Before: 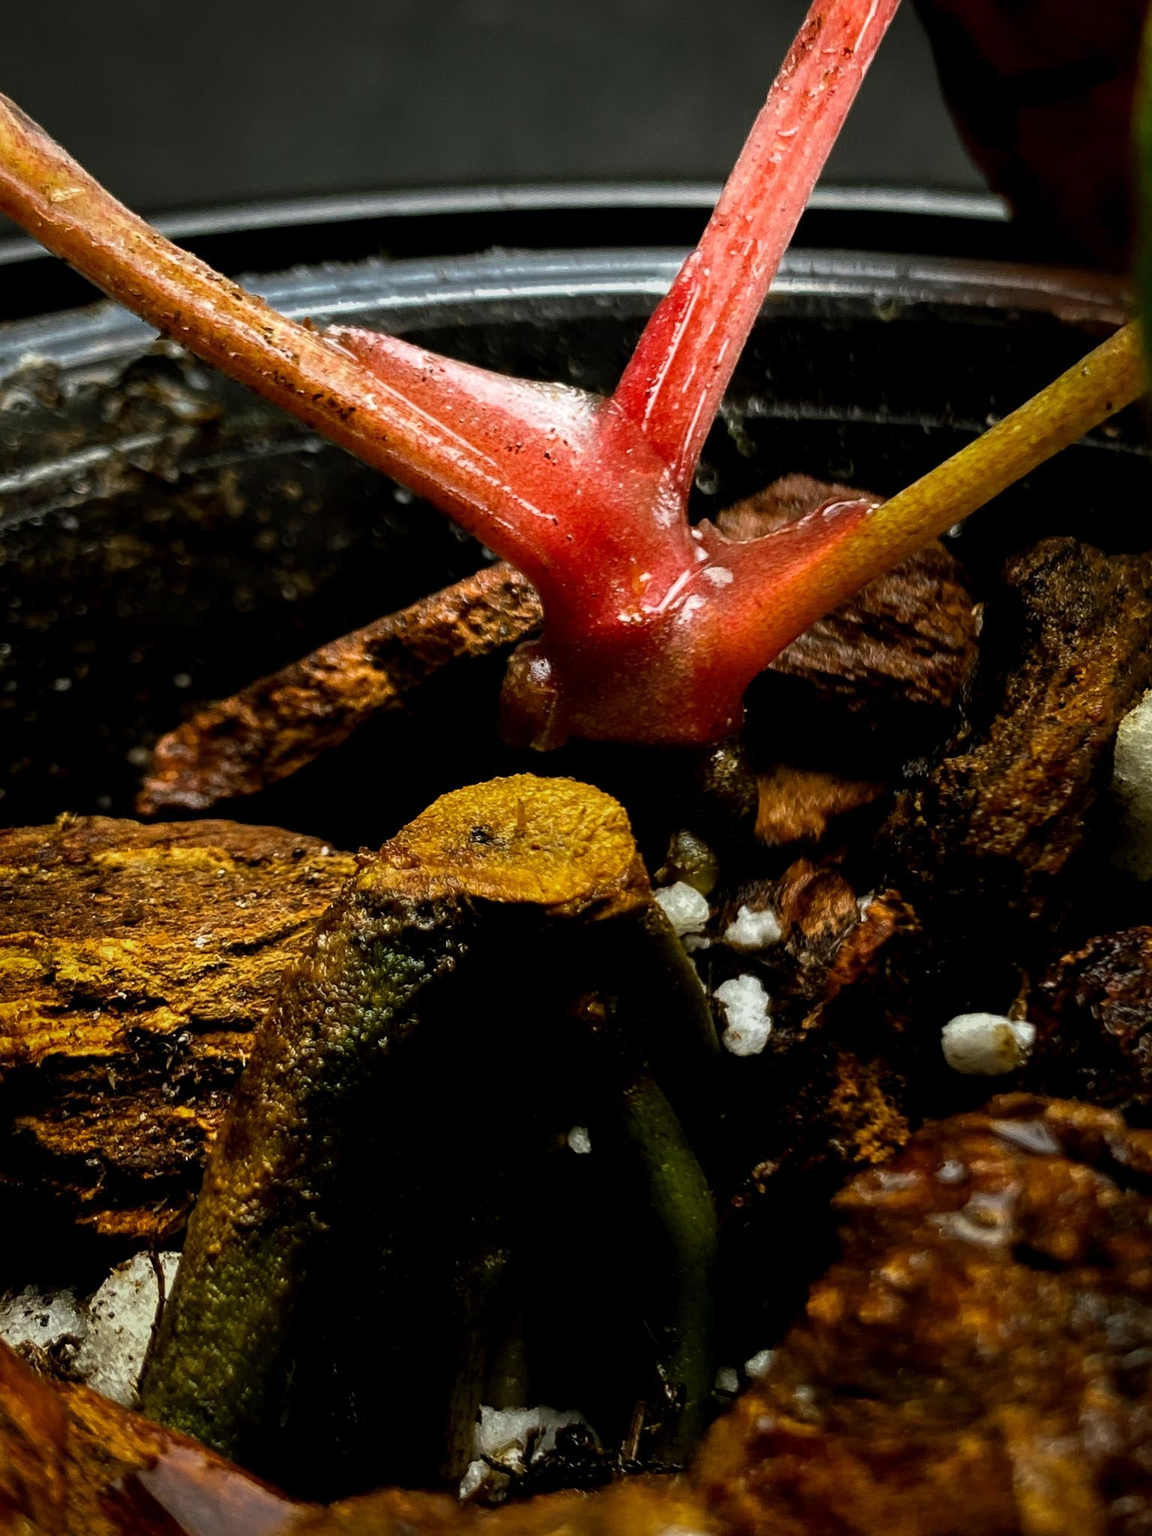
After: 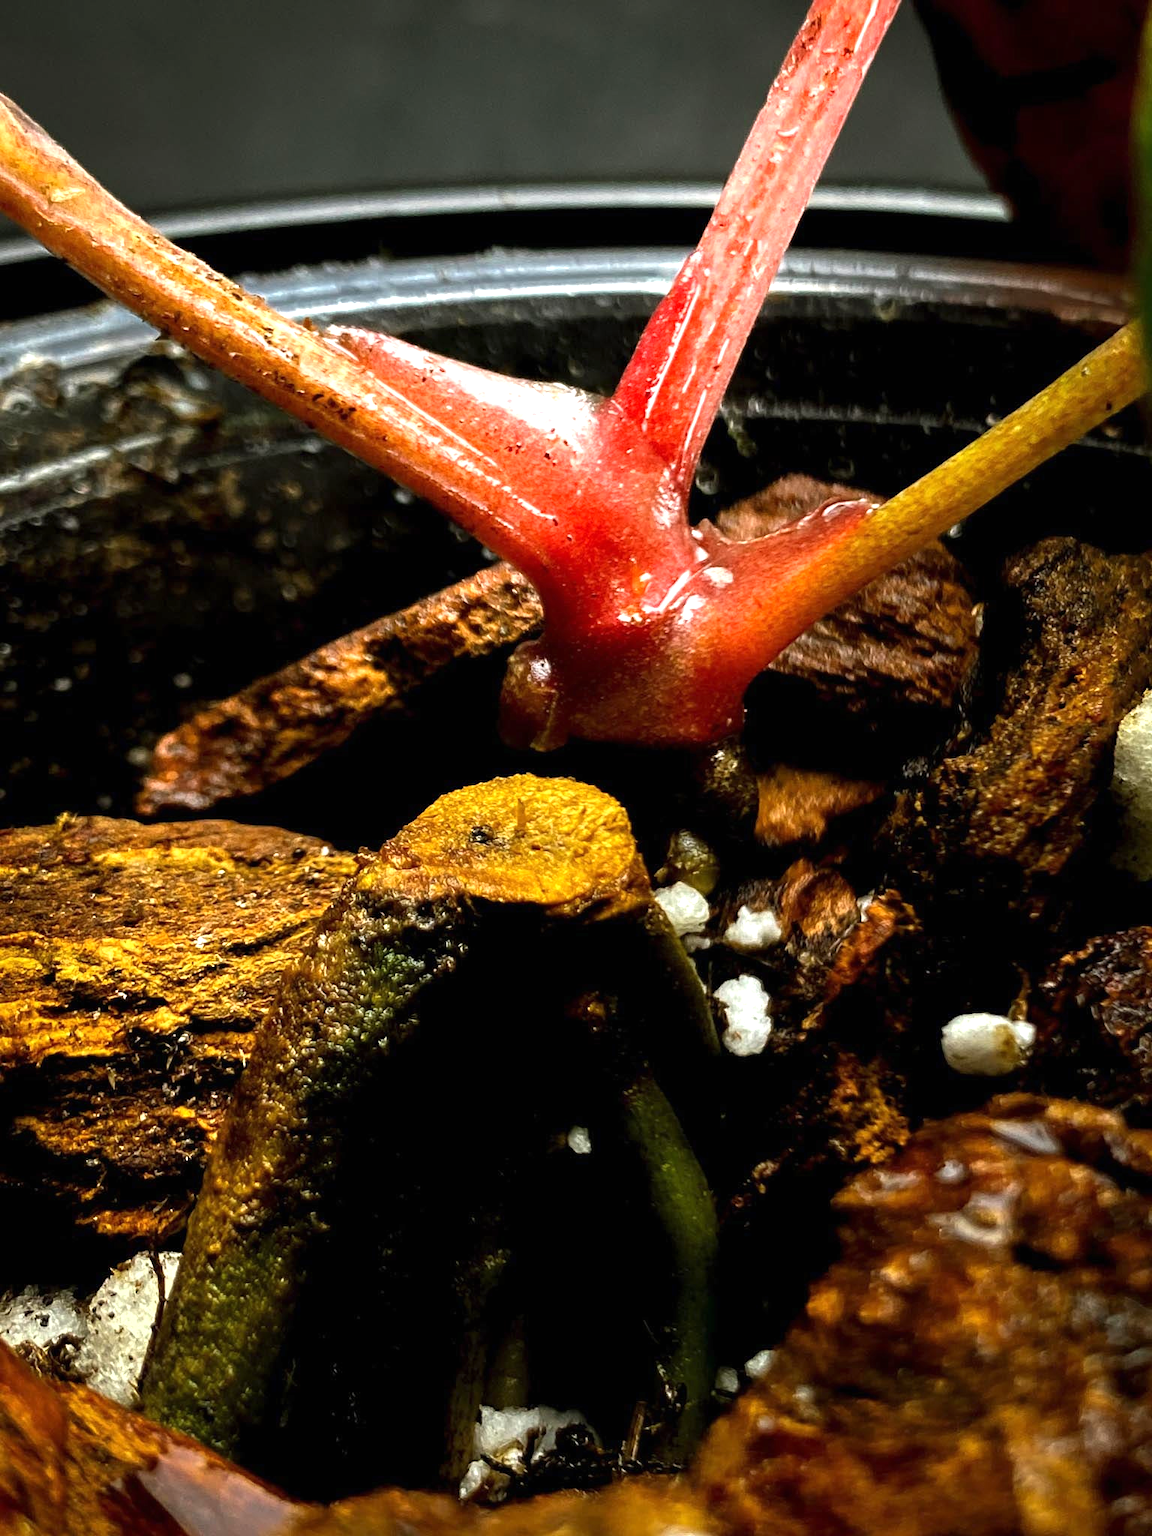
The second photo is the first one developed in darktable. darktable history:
exposure: black level correction 0, exposure 0.842 EV, compensate highlight preservation false
